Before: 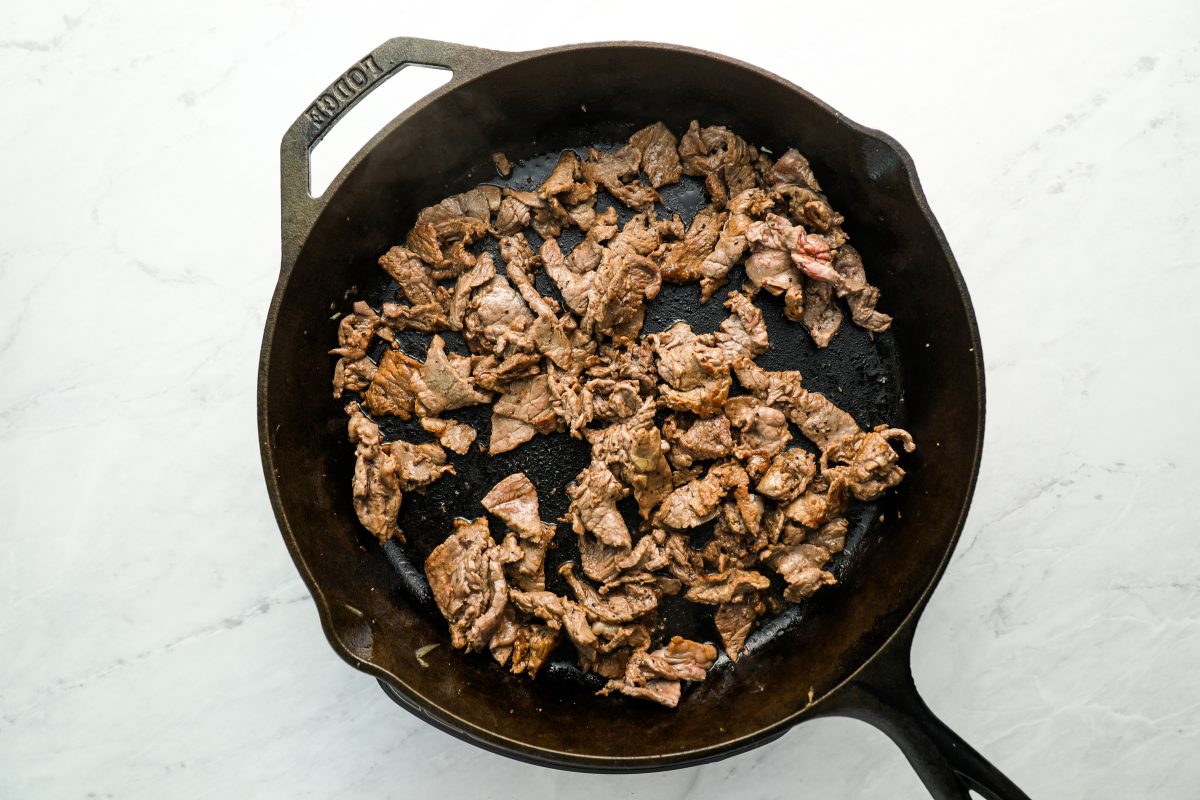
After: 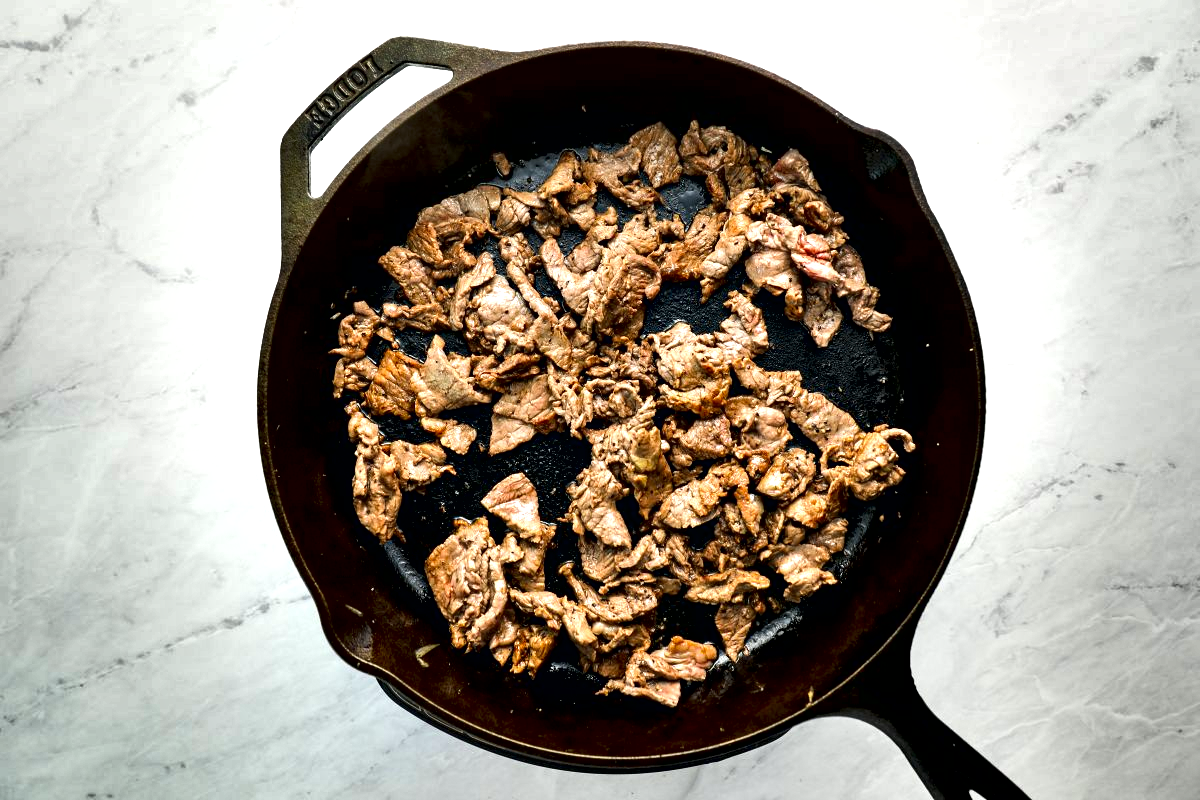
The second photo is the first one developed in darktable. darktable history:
contrast equalizer: octaves 7, y [[0.6 ×6], [0.55 ×6], [0 ×6], [0 ×6], [0 ×6]]
contrast brightness saturation: contrast 0.04, saturation 0.16
shadows and highlights: radius 100.41, shadows 50.55, highlights -64.36, highlights color adjustment 49.82%, soften with gaussian
